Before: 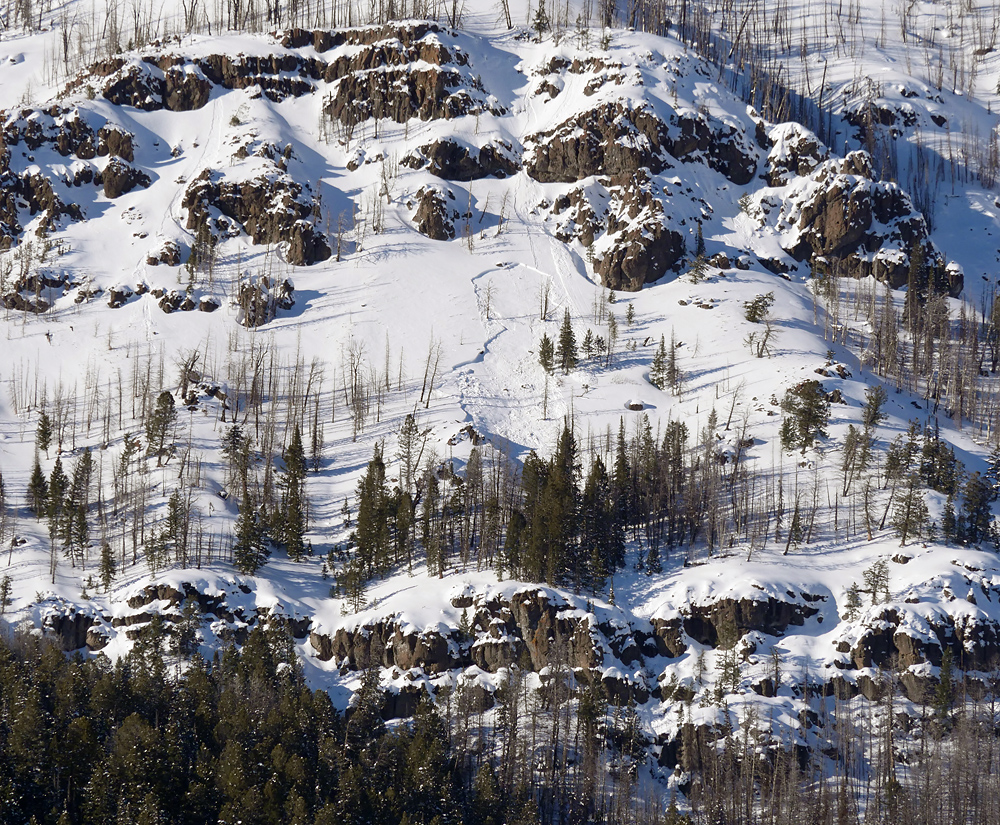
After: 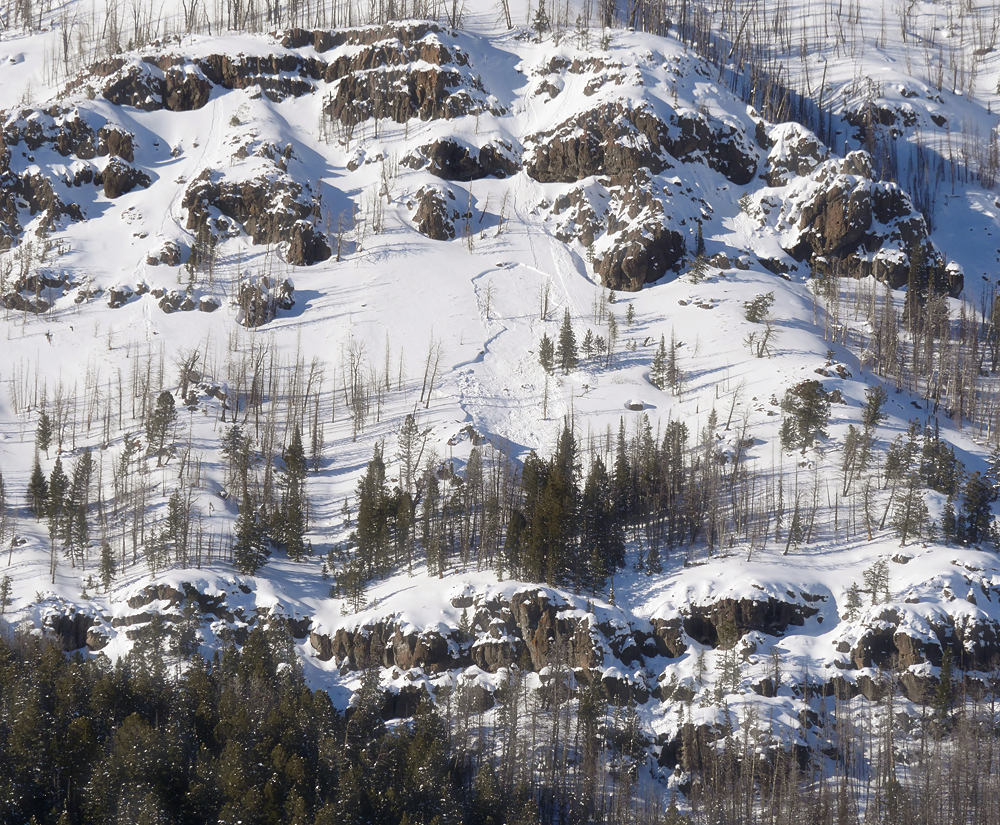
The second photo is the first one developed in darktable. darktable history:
exposure: compensate highlight preservation false
haze removal: strength -0.1, adaptive false
